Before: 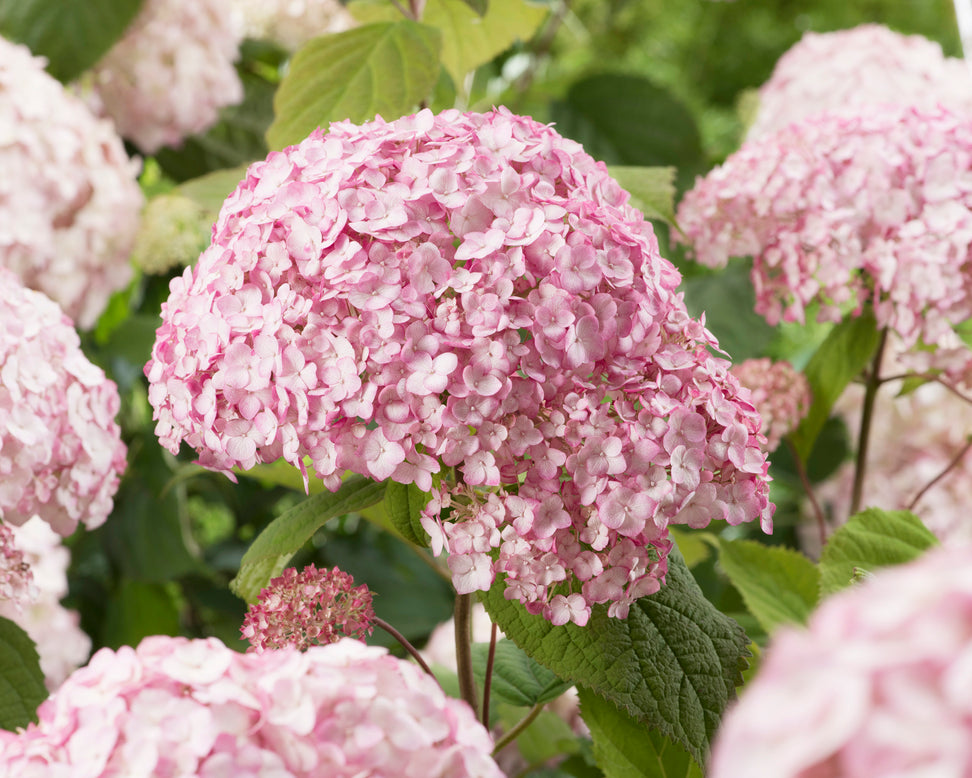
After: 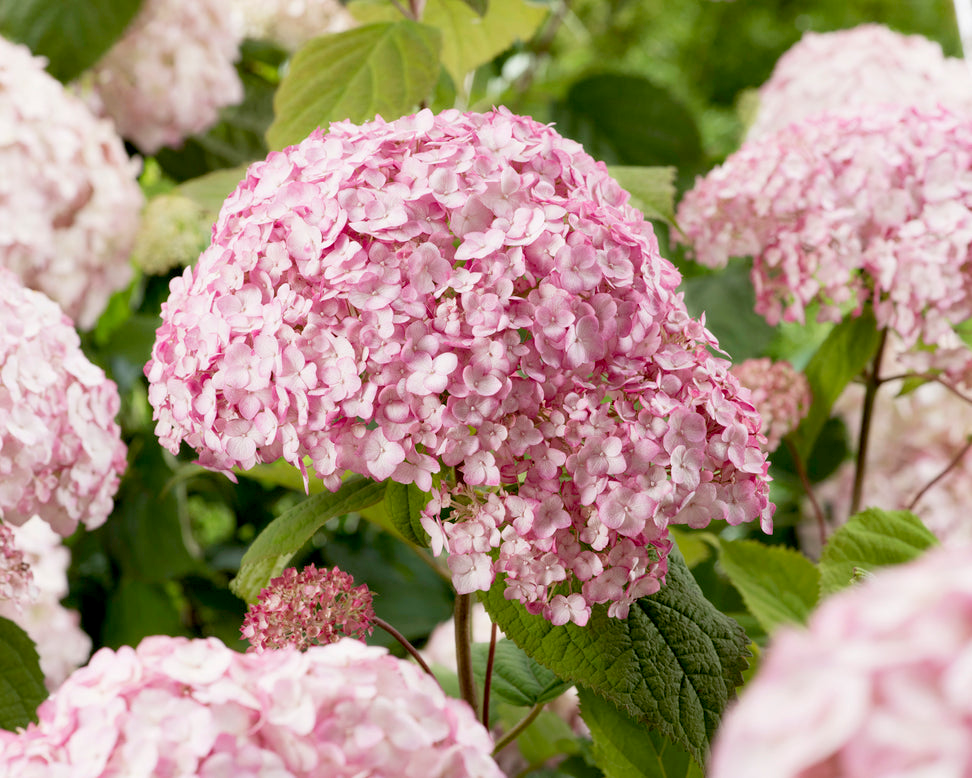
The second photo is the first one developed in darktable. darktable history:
exposure: black level correction 0.016, exposure -0.008 EV, compensate highlight preservation false
